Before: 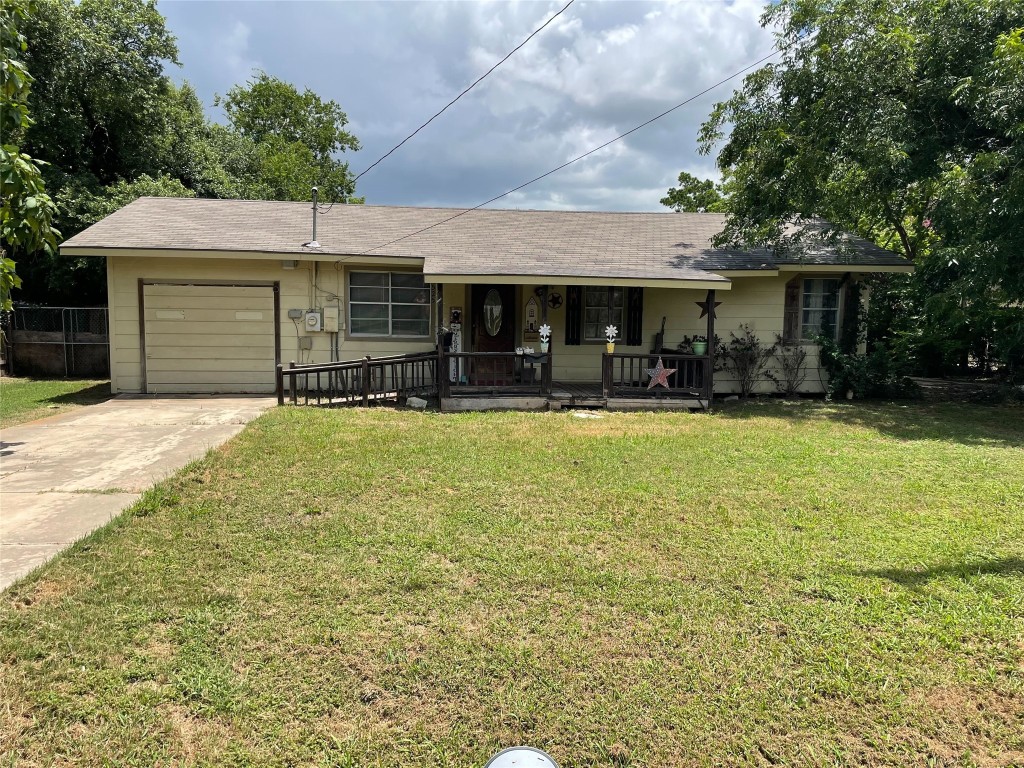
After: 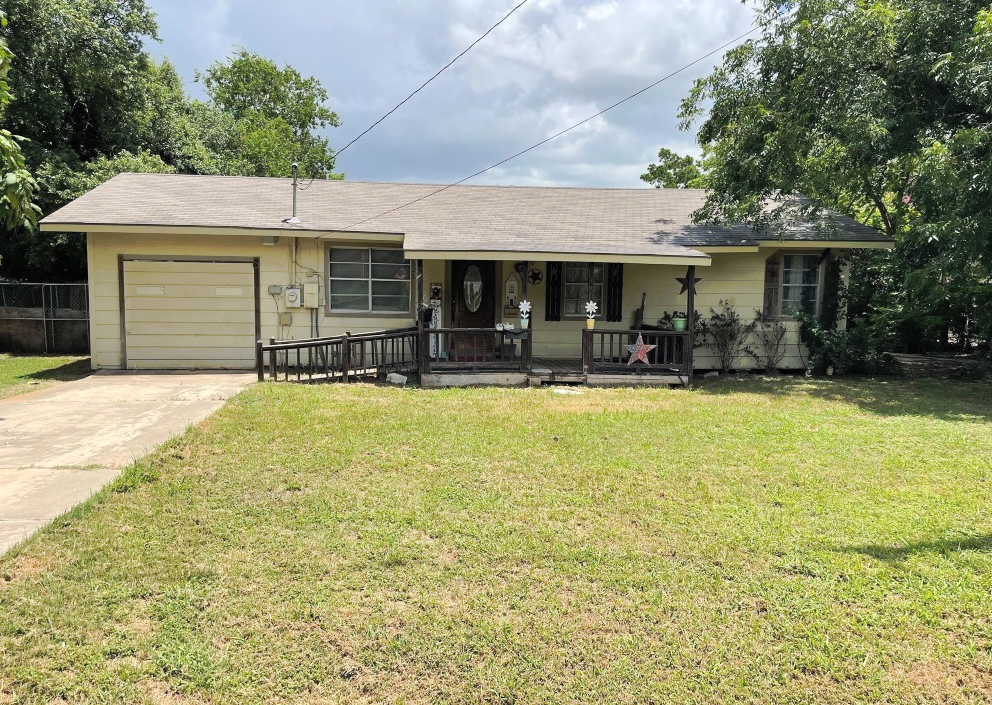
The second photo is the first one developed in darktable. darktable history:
contrast brightness saturation: brightness 0.15
tone curve: curves: ch0 [(0, 0) (0.003, 0.003) (0.011, 0.011) (0.025, 0.024) (0.044, 0.043) (0.069, 0.068) (0.1, 0.097) (0.136, 0.133) (0.177, 0.173) (0.224, 0.219) (0.277, 0.271) (0.335, 0.327) (0.399, 0.39) (0.468, 0.457) (0.543, 0.582) (0.623, 0.655) (0.709, 0.734) (0.801, 0.817) (0.898, 0.906) (1, 1)], preserve colors none
crop: left 1.964%, top 3.251%, right 1.122%, bottom 4.933%
